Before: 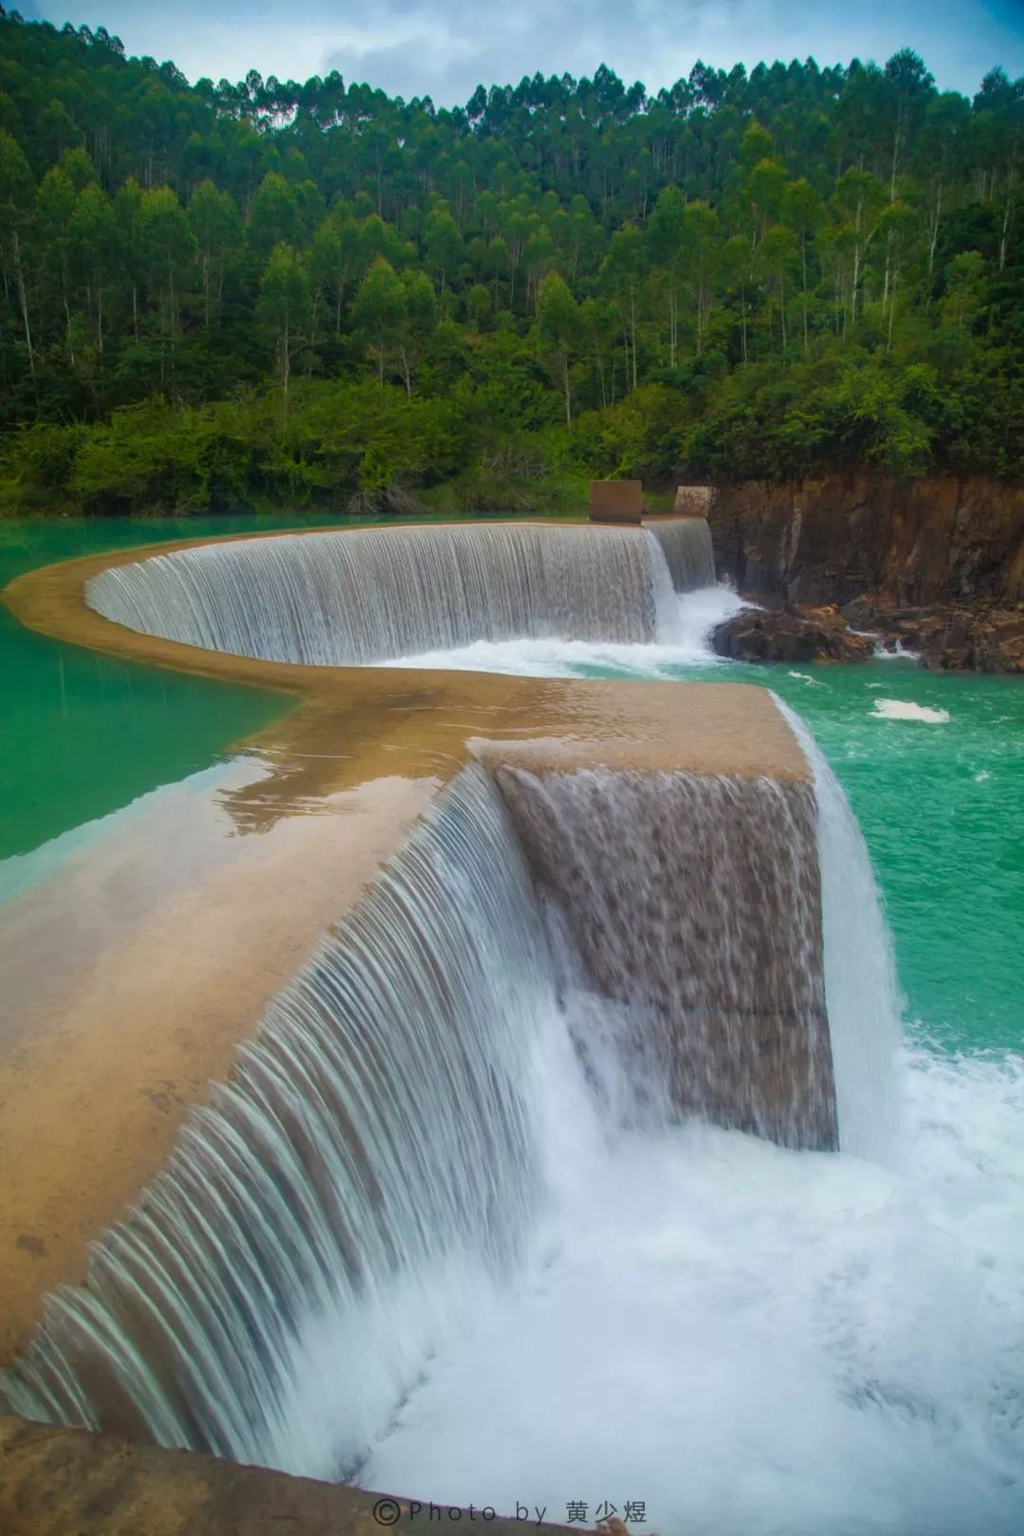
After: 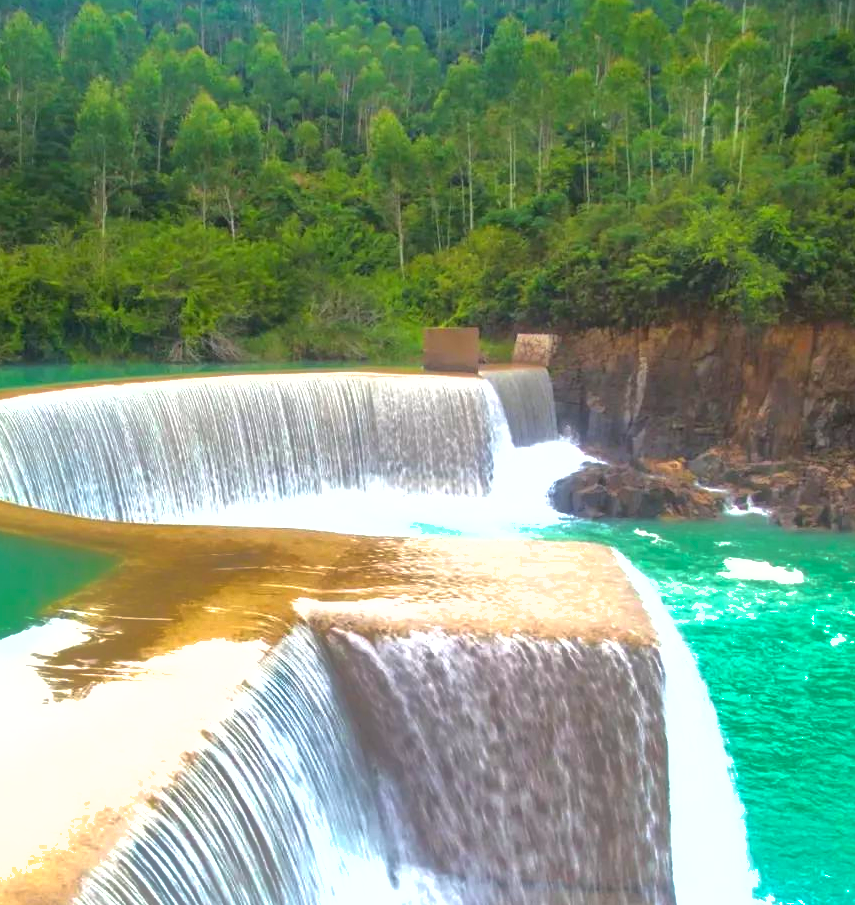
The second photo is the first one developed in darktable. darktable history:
exposure: black level correction 0, exposure 1.661 EV, compensate highlight preservation false
shadows and highlights: shadows 39.43, highlights -60.1
crop: left 18.365%, top 11.107%, right 2.413%, bottom 32.98%
